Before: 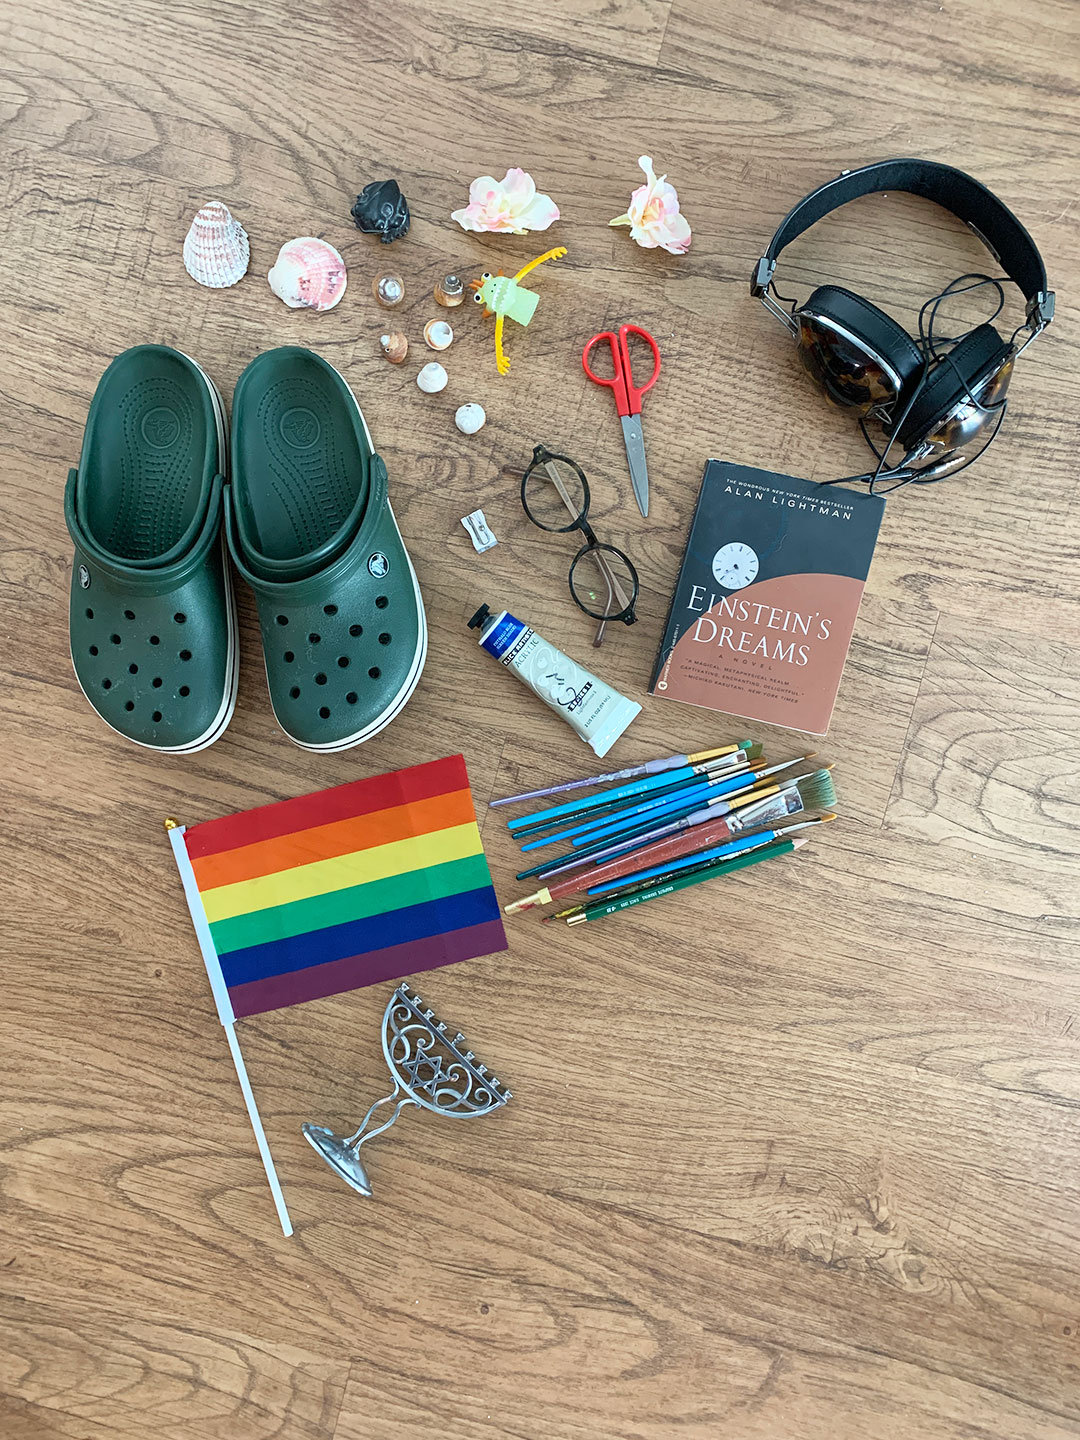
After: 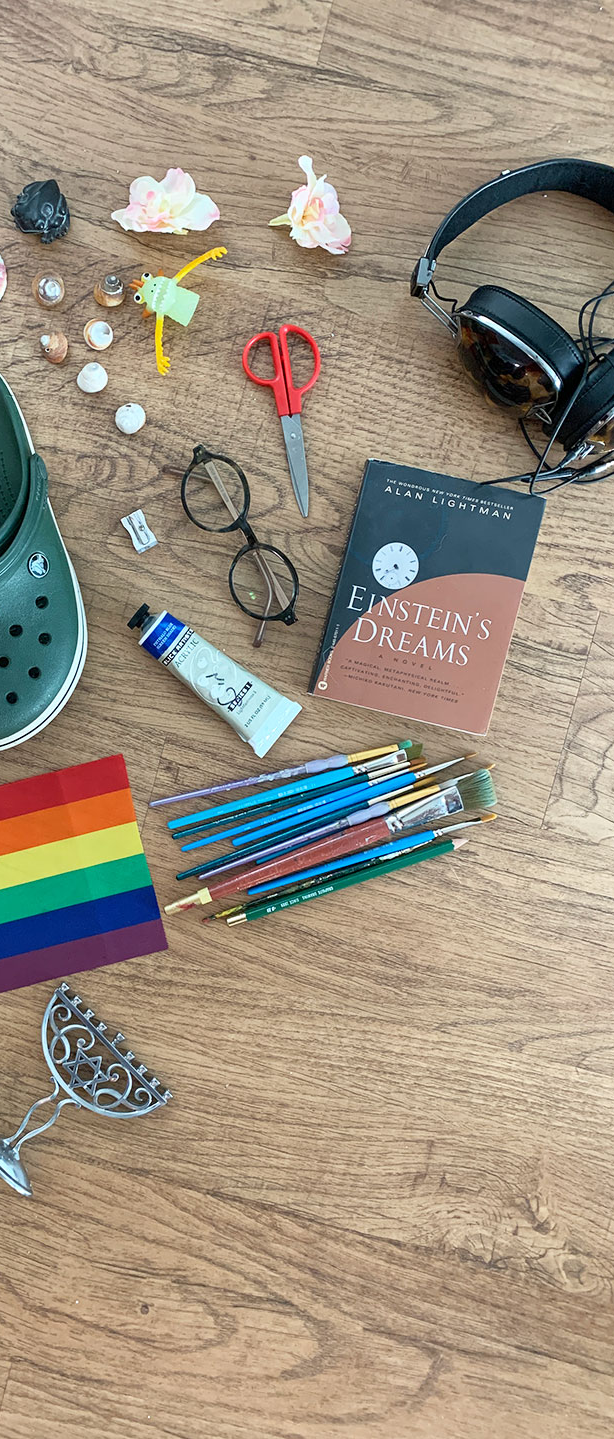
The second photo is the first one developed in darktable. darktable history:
crop: left 31.558%, top 0.012%, right 11.556%
